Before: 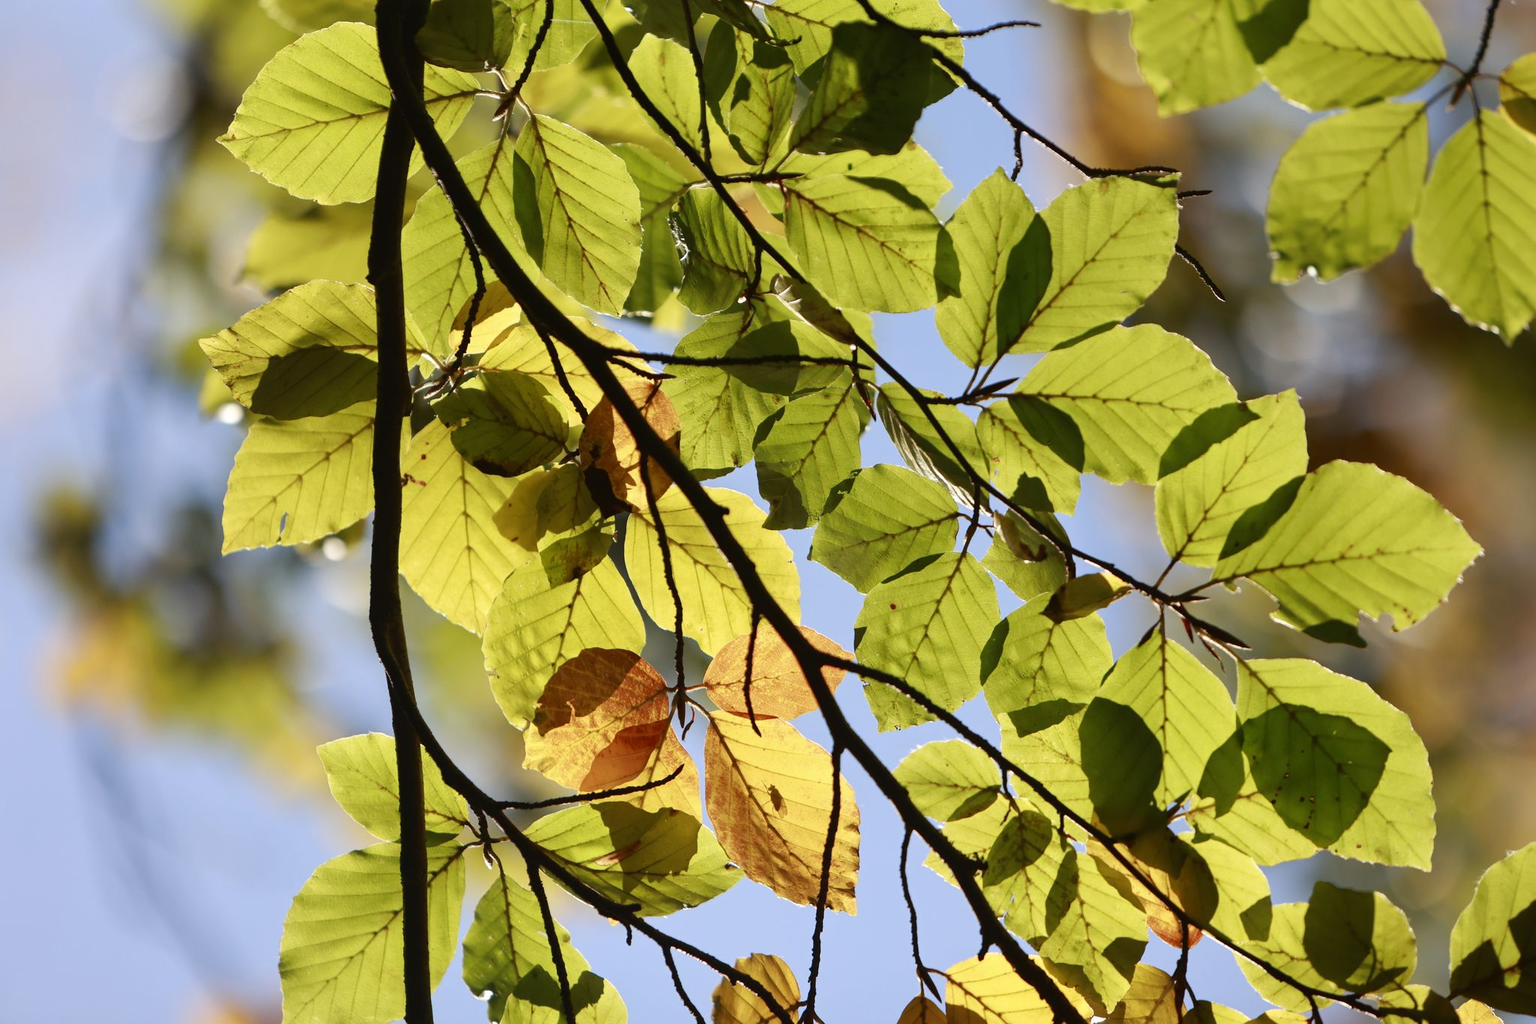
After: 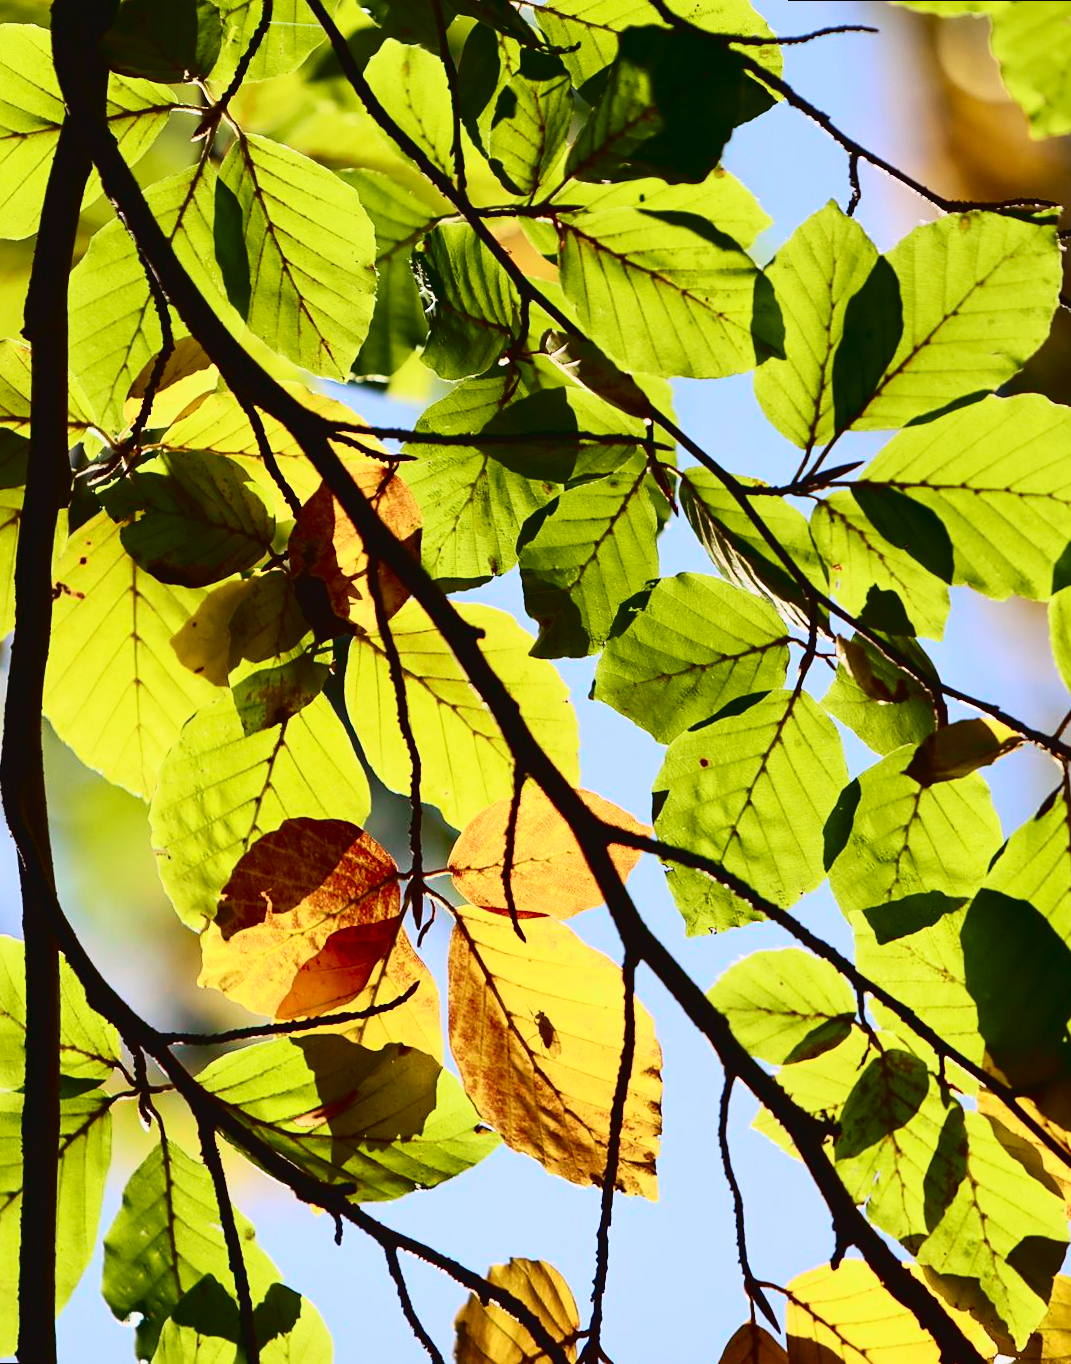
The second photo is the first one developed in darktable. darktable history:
rotate and perspective: rotation 0.215°, lens shift (vertical) -0.139, crop left 0.069, crop right 0.939, crop top 0.002, crop bottom 0.996
sharpen: amount 0.2
crop: left 21.496%, right 22.254%
tone curve: curves: ch0 [(0, 0.031) (0.139, 0.084) (0.311, 0.278) (0.495, 0.544) (0.718, 0.816) (0.841, 0.909) (1, 0.967)]; ch1 [(0, 0) (0.272, 0.249) (0.388, 0.385) (0.479, 0.456) (0.495, 0.497) (0.538, 0.55) (0.578, 0.595) (0.707, 0.778) (1, 1)]; ch2 [(0, 0) (0.125, 0.089) (0.353, 0.329) (0.443, 0.408) (0.502, 0.495) (0.56, 0.553) (0.608, 0.631) (1, 1)], color space Lab, independent channels, preserve colors none
contrast brightness saturation: contrast 0.13, brightness -0.05, saturation 0.16
